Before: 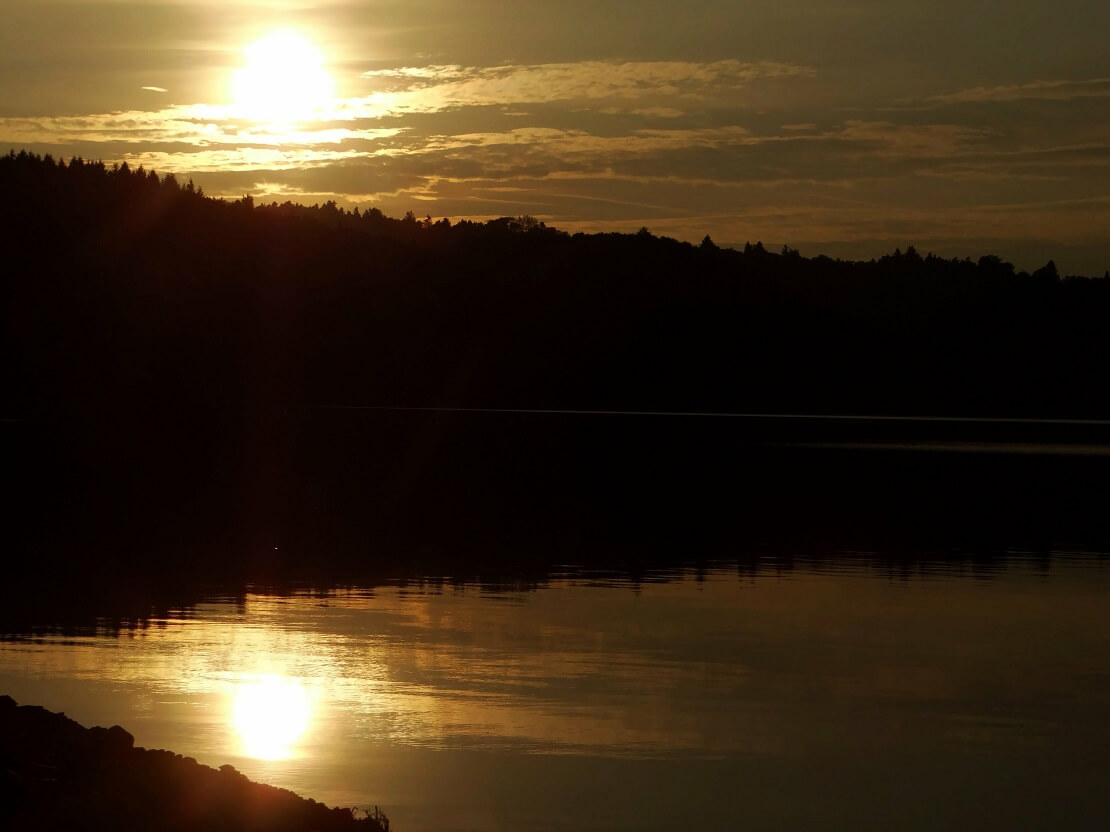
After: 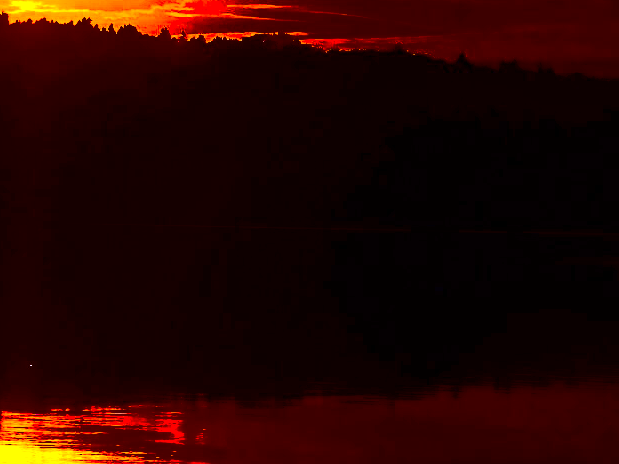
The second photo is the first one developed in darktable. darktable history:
exposure: black level correction 0, exposure 0.7 EV, compensate exposure bias true, compensate highlight preservation false
color correction: highlights a* 19.5, highlights b* -11.53, saturation 1.69
sharpen: on, module defaults
contrast brightness saturation: contrast 0.77, brightness -1, saturation 1
white balance: red 0.988, blue 1.017
crop and rotate: left 22.13%, top 22.054%, right 22.026%, bottom 22.102%
tone equalizer: -8 EV -0.75 EV, -7 EV -0.7 EV, -6 EV -0.6 EV, -5 EV -0.4 EV, -3 EV 0.4 EV, -2 EV 0.6 EV, -1 EV 0.7 EV, +0 EV 0.75 EV, edges refinement/feathering 500, mask exposure compensation -1.57 EV, preserve details no
